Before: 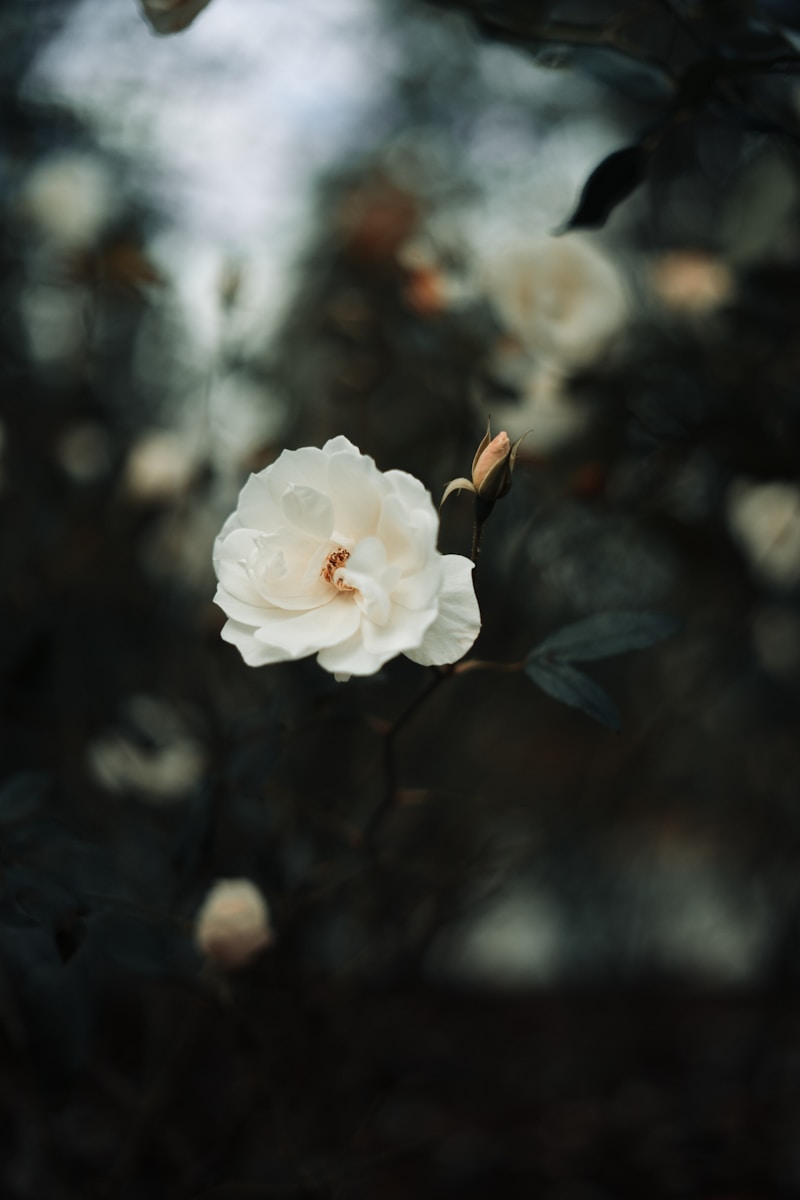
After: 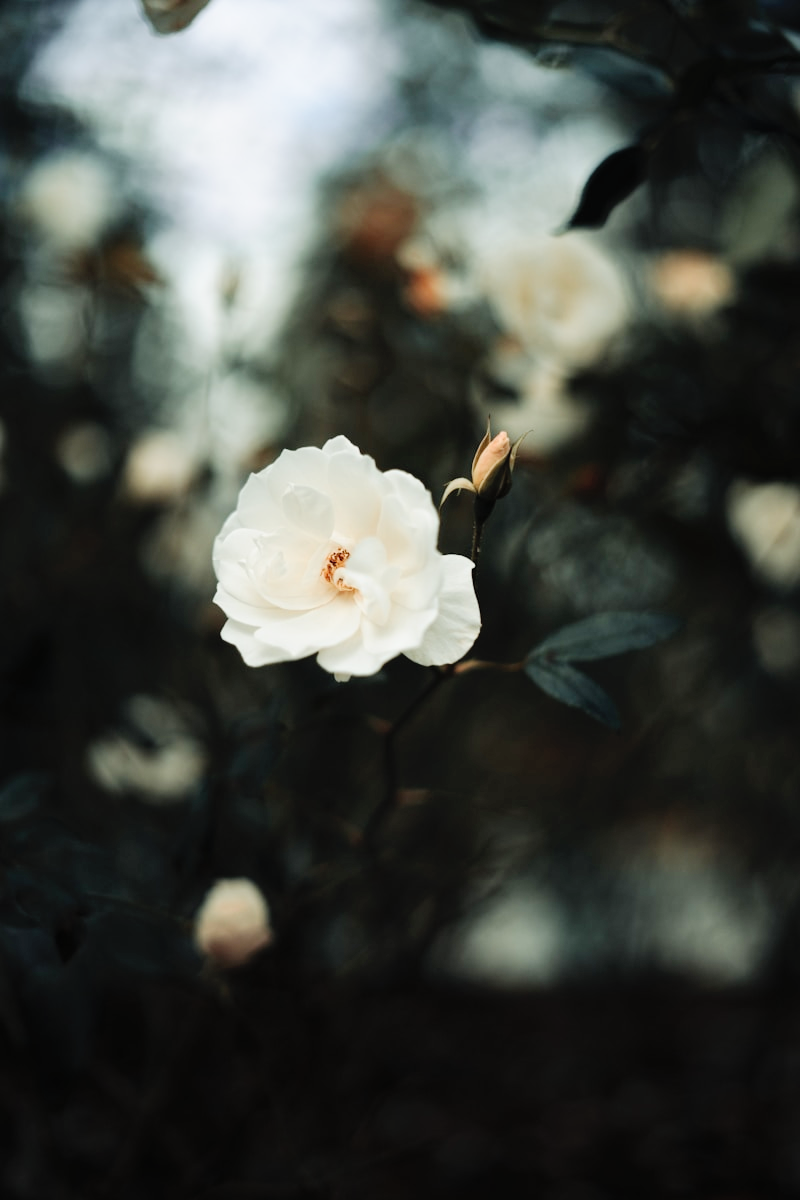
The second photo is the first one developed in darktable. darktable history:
contrast brightness saturation: brightness 0.15
tone curve: curves: ch0 [(0, 0) (0.003, 0.004) (0.011, 0.006) (0.025, 0.011) (0.044, 0.017) (0.069, 0.029) (0.1, 0.047) (0.136, 0.07) (0.177, 0.121) (0.224, 0.182) (0.277, 0.257) (0.335, 0.342) (0.399, 0.432) (0.468, 0.526) (0.543, 0.621) (0.623, 0.711) (0.709, 0.792) (0.801, 0.87) (0.898, 0.951) (1, 1)], preserve colors none
